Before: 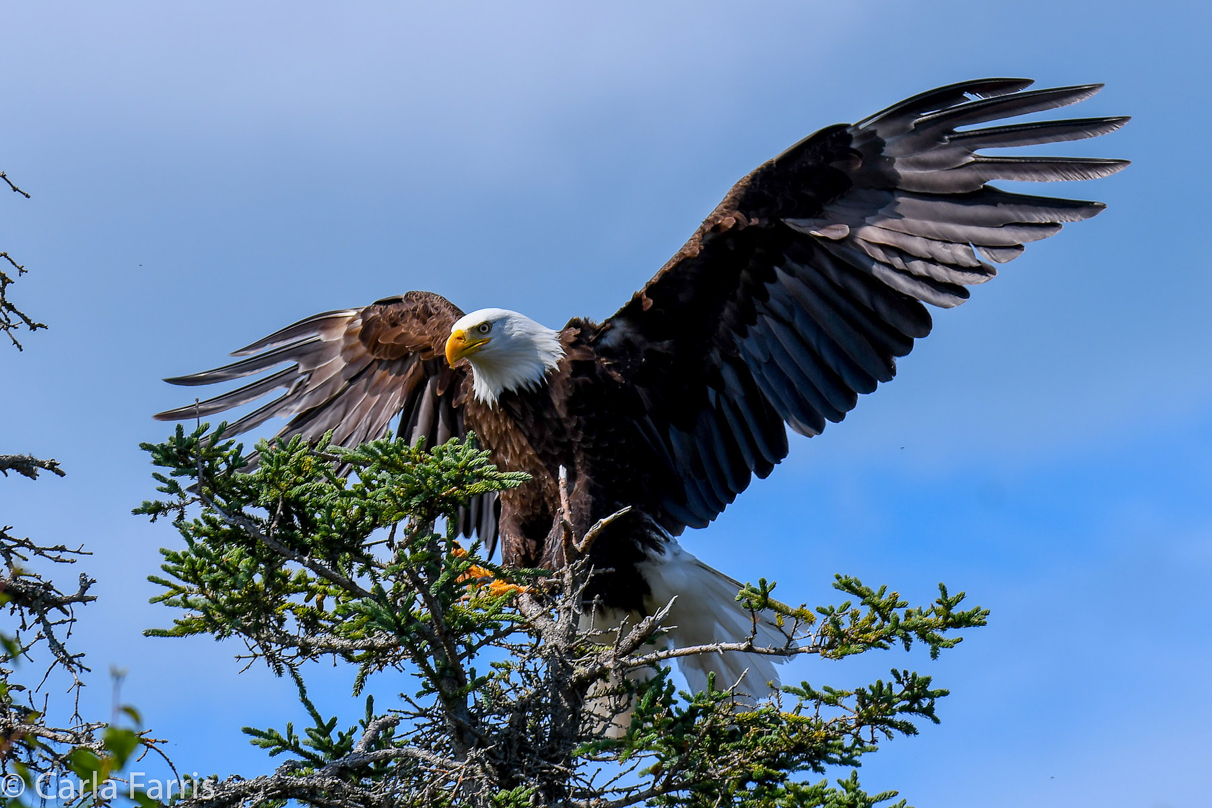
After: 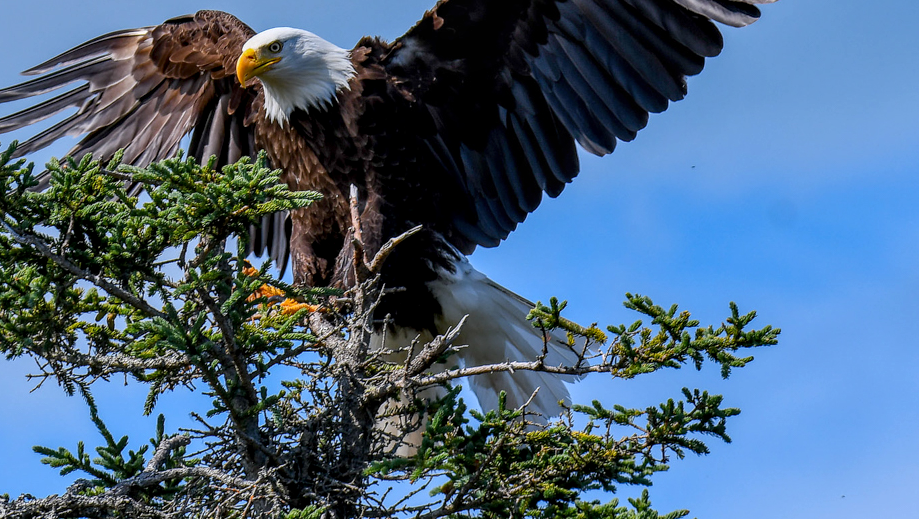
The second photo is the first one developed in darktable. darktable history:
local contrast: on, module defaults
crop and rotate: left 17.311%, top 34.883%, right 6.807%, bottom 0.879%
